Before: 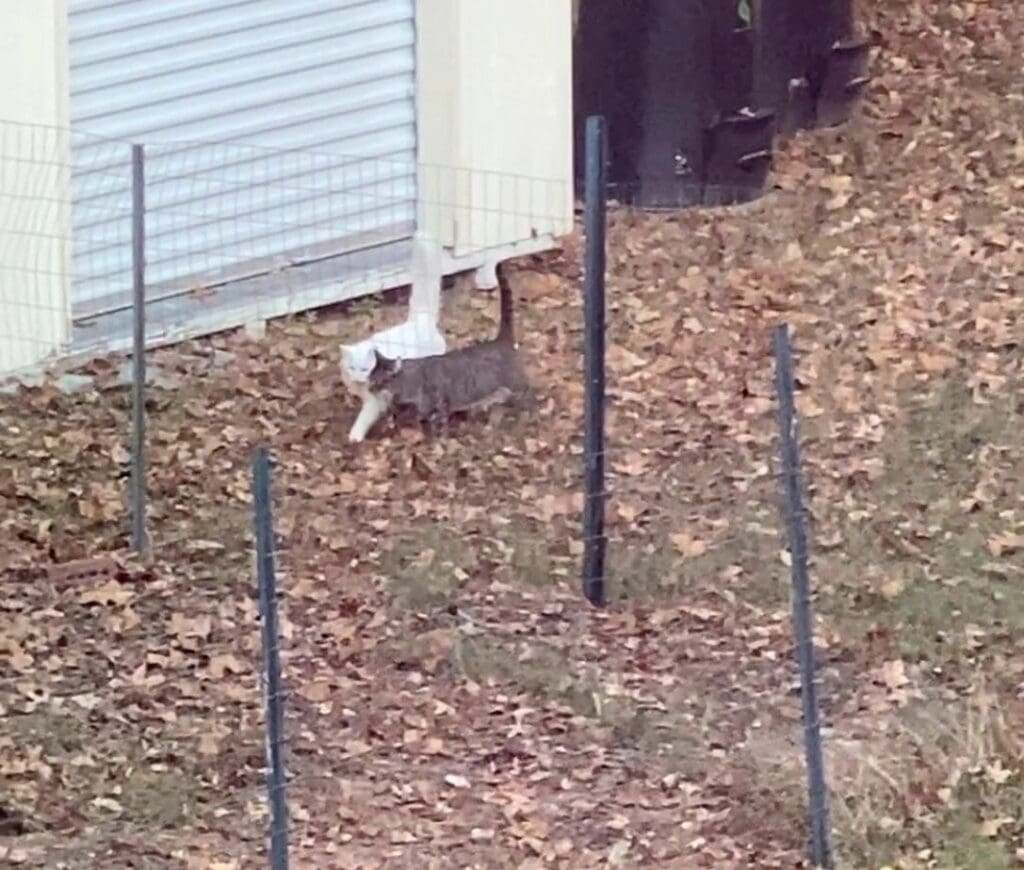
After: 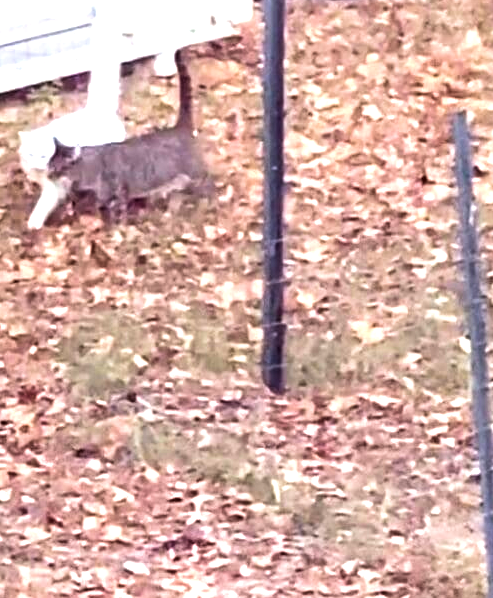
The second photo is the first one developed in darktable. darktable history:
exposure: black level correction 0.001, exposure 0.499 EV, compensate highlight preservation false
crop: left 31.38%, top 24.581%, right 20.38%, bottom 6.587%
velvia: strength 36.43%
tone equalizer: -8 EV -0.757 EV, -7 EV -0.713 EV, -6 EV -0.625 EV, -5 EV -0.417 EV, -3 EV 0.402 EV, -2 EV 0.6 EV, -1 EV 0.7 EV, +0 EV 0.771 EV, edges refinement/feathering 500, mask exposure compensation -1.57 EV, preserve details guided filter
